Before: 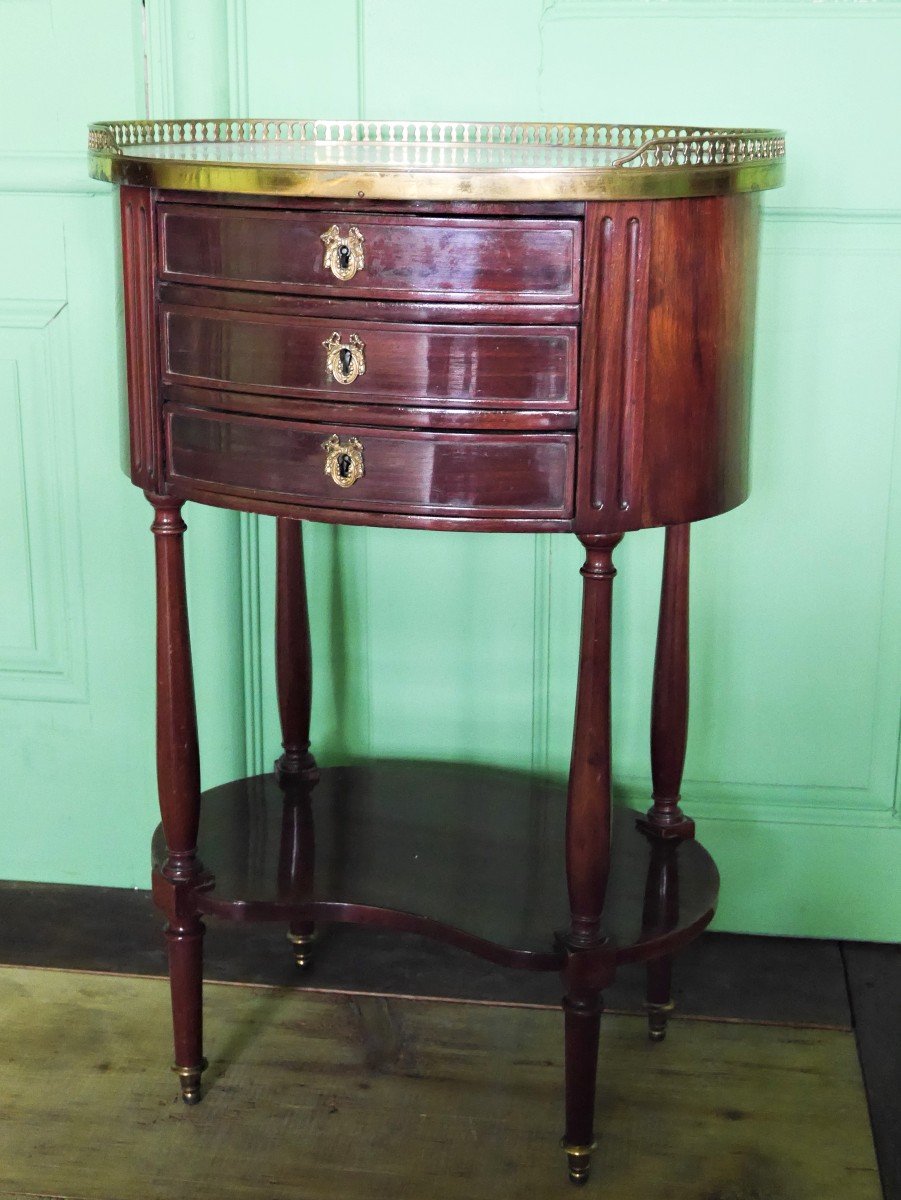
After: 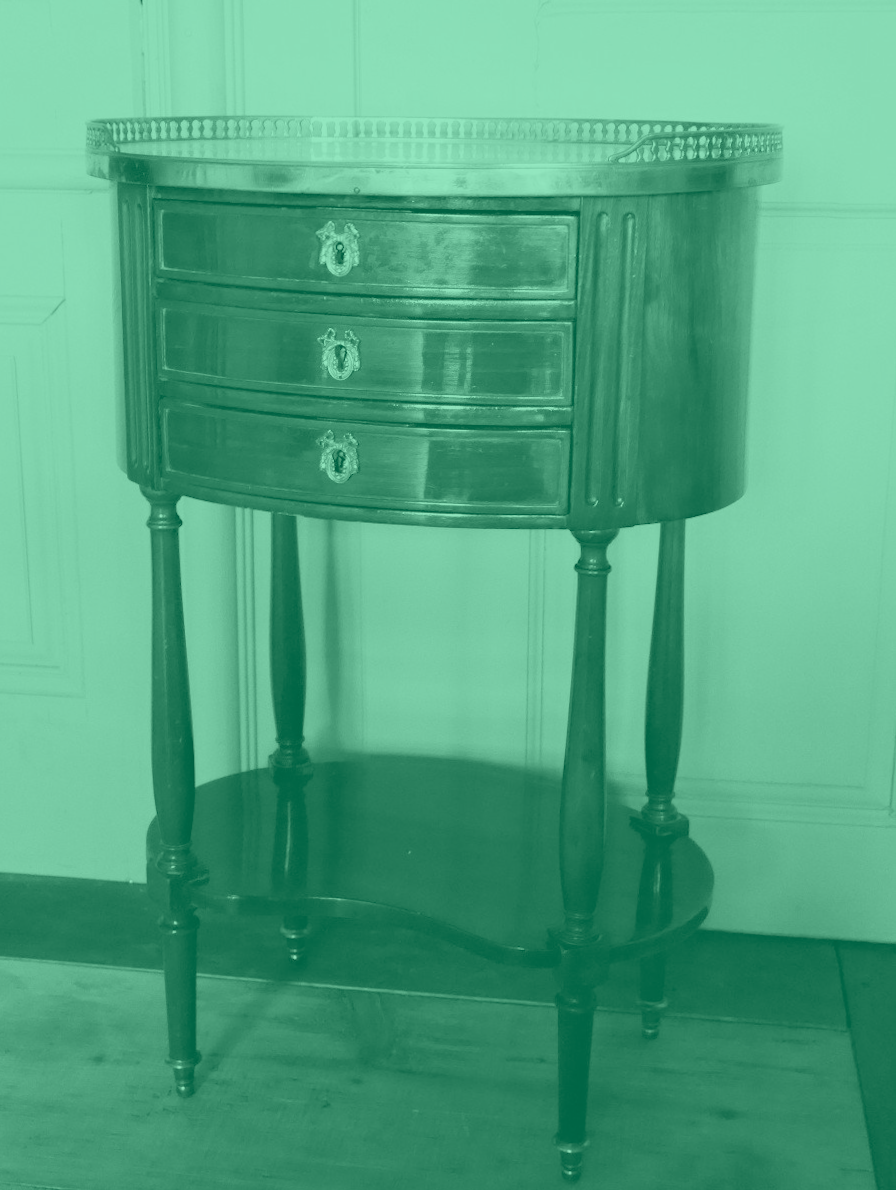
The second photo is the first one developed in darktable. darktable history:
rotate and perspective: rotation 0.192°, lens shift (horizontal) -0.015, crop left 0.005, crop right 0.996, crop top 0.006, crop bottom 0.99
colorize: hue 147.6°, saturation 65%, lightness 21.64%
